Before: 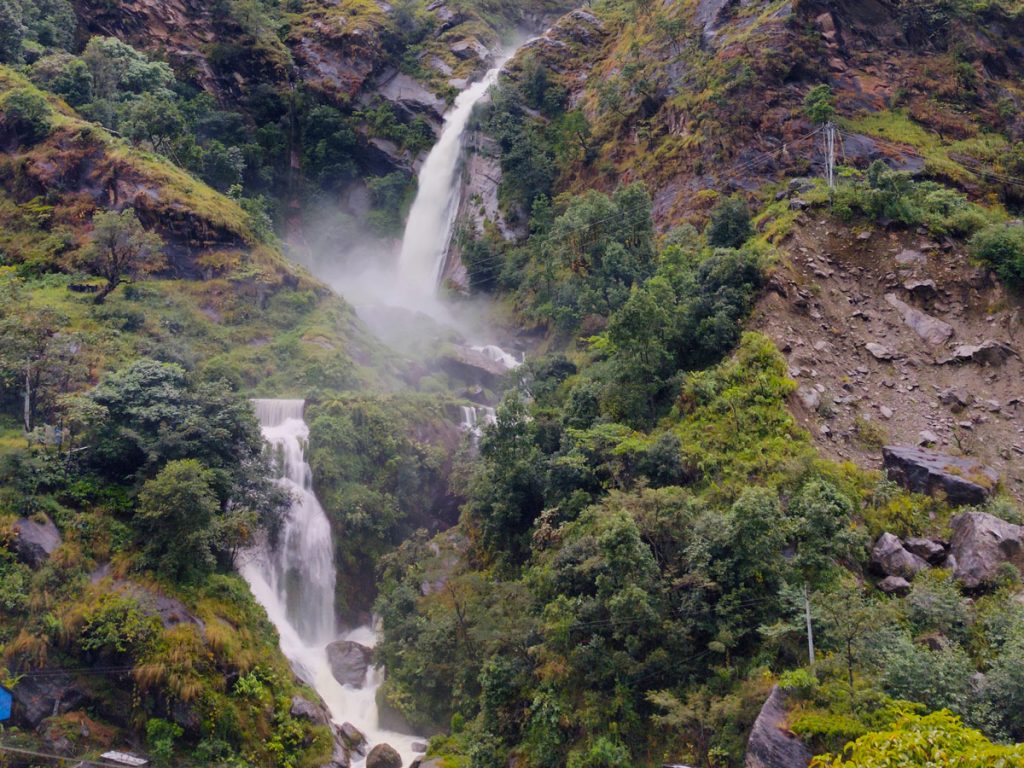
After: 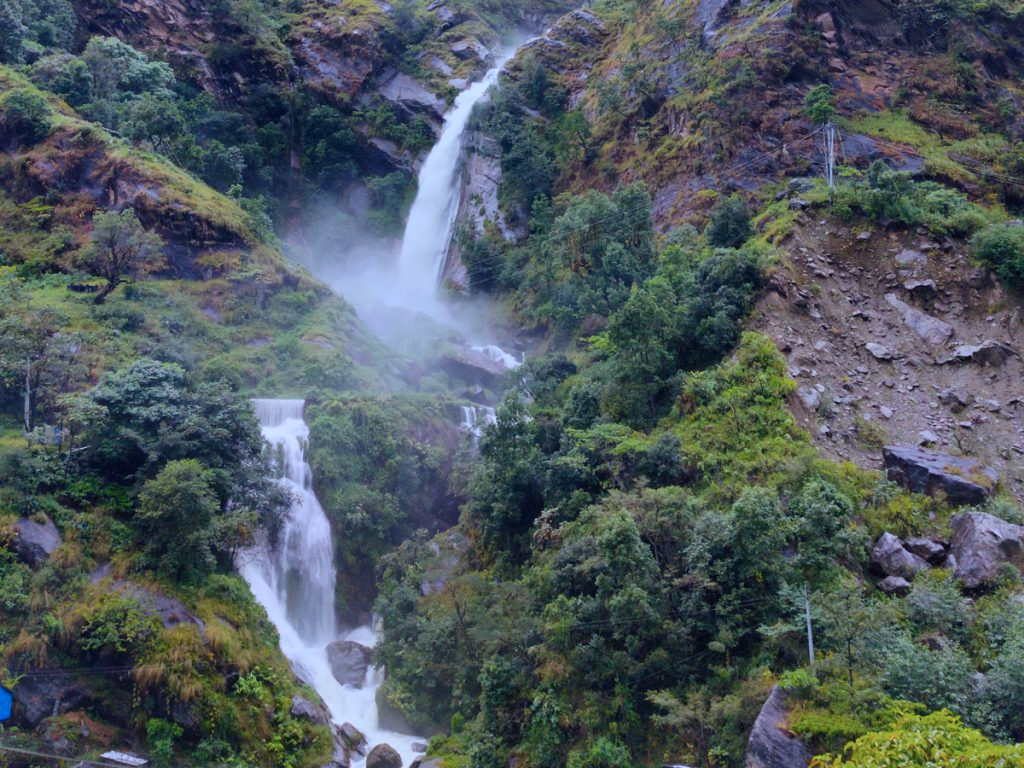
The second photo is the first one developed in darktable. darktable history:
levels: white 99.94%
color calibration: illuminant custom, x 0.389, y 0.387, temperature 3815.27 K
